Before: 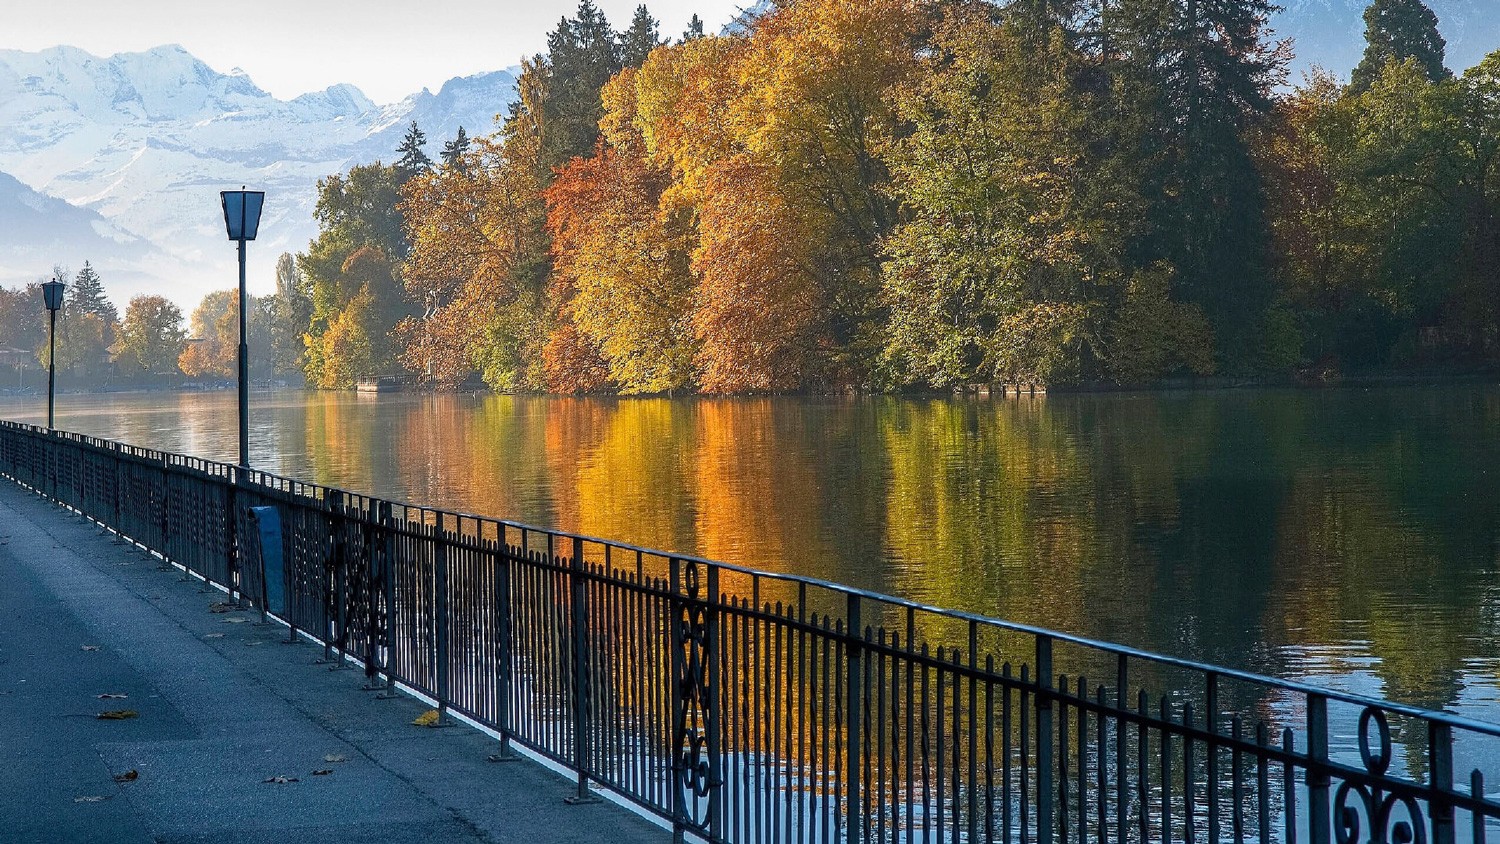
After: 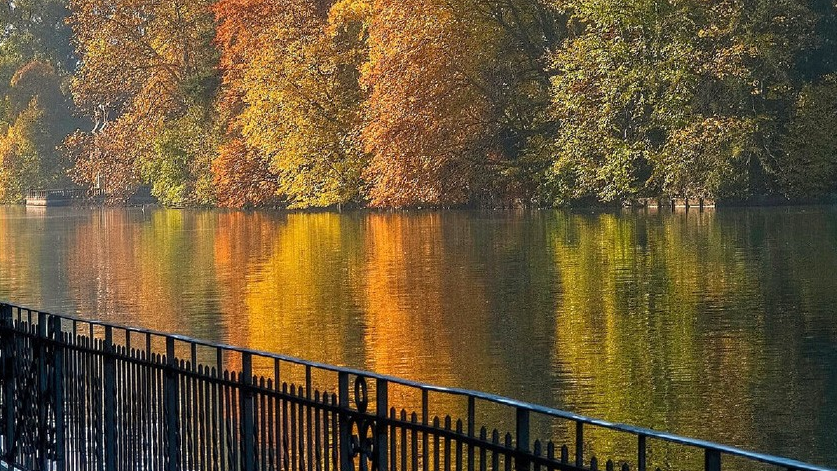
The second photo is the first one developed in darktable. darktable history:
crop and rotate: left 22.13%, top 22.054%, right 22.026%, bottom 22.102%
white balance: red 1.009, blue 0.985
